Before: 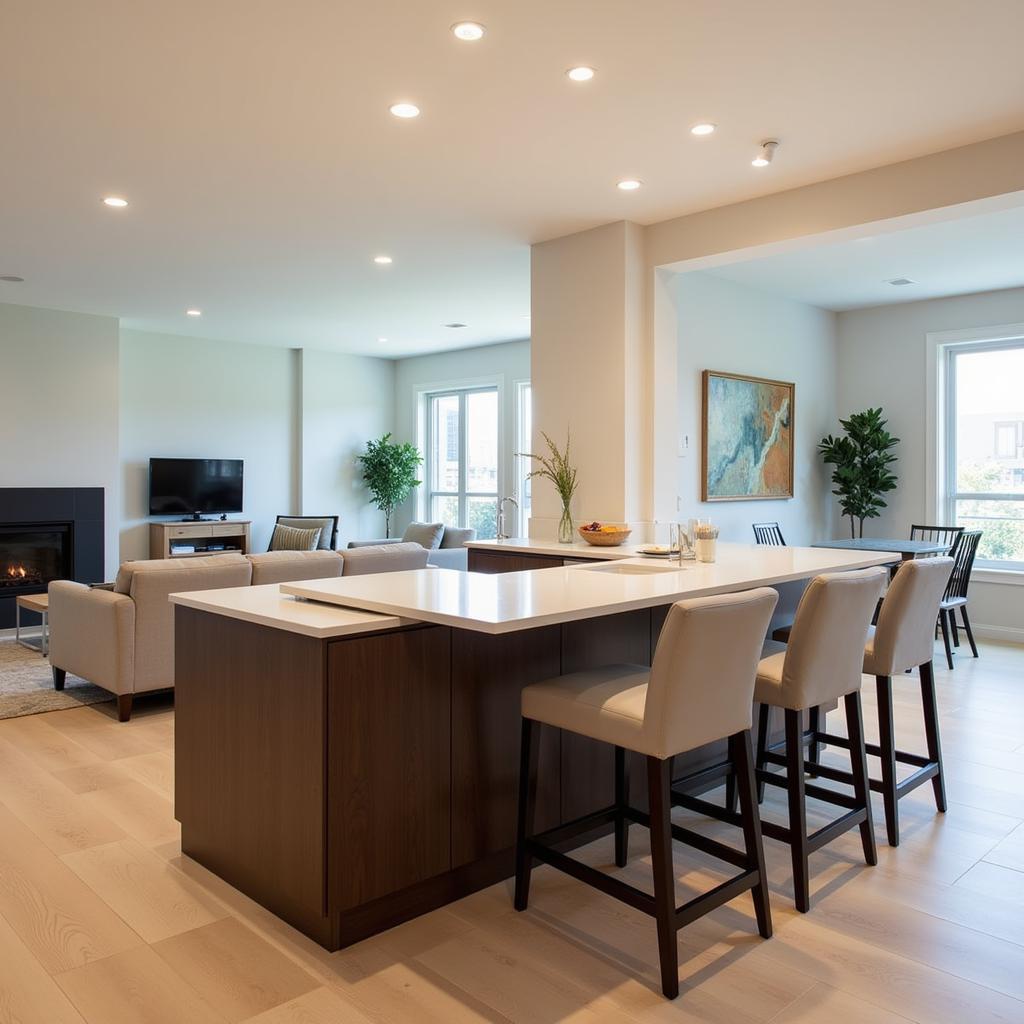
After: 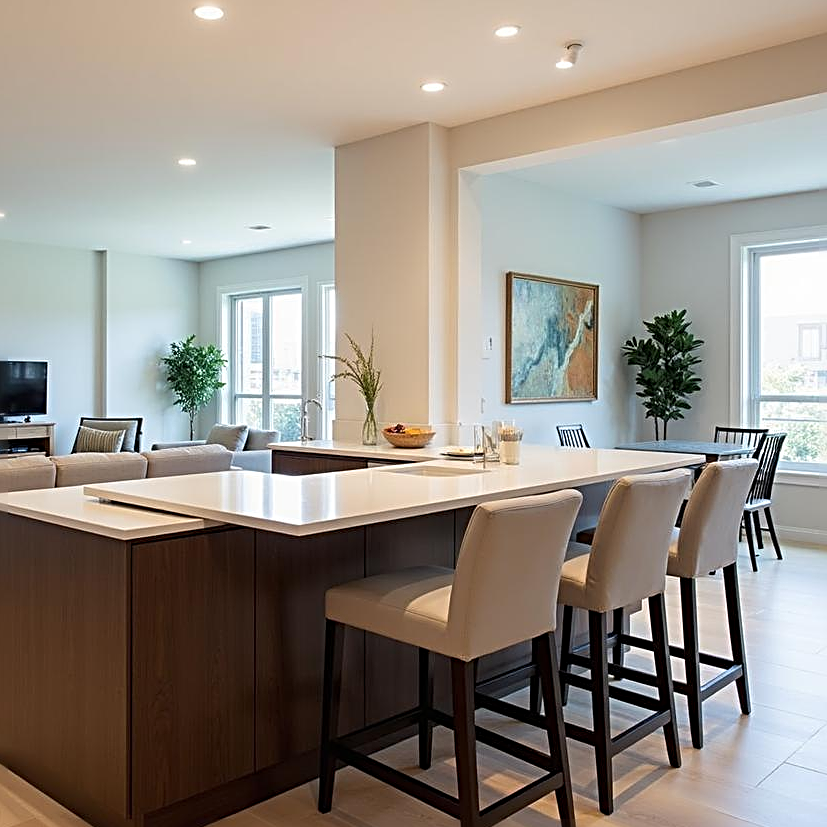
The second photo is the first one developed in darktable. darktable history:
crop: left 19.159%, top 9.58%, bottom 9.58%
sharpen: radius 3.025, amount 0.757
